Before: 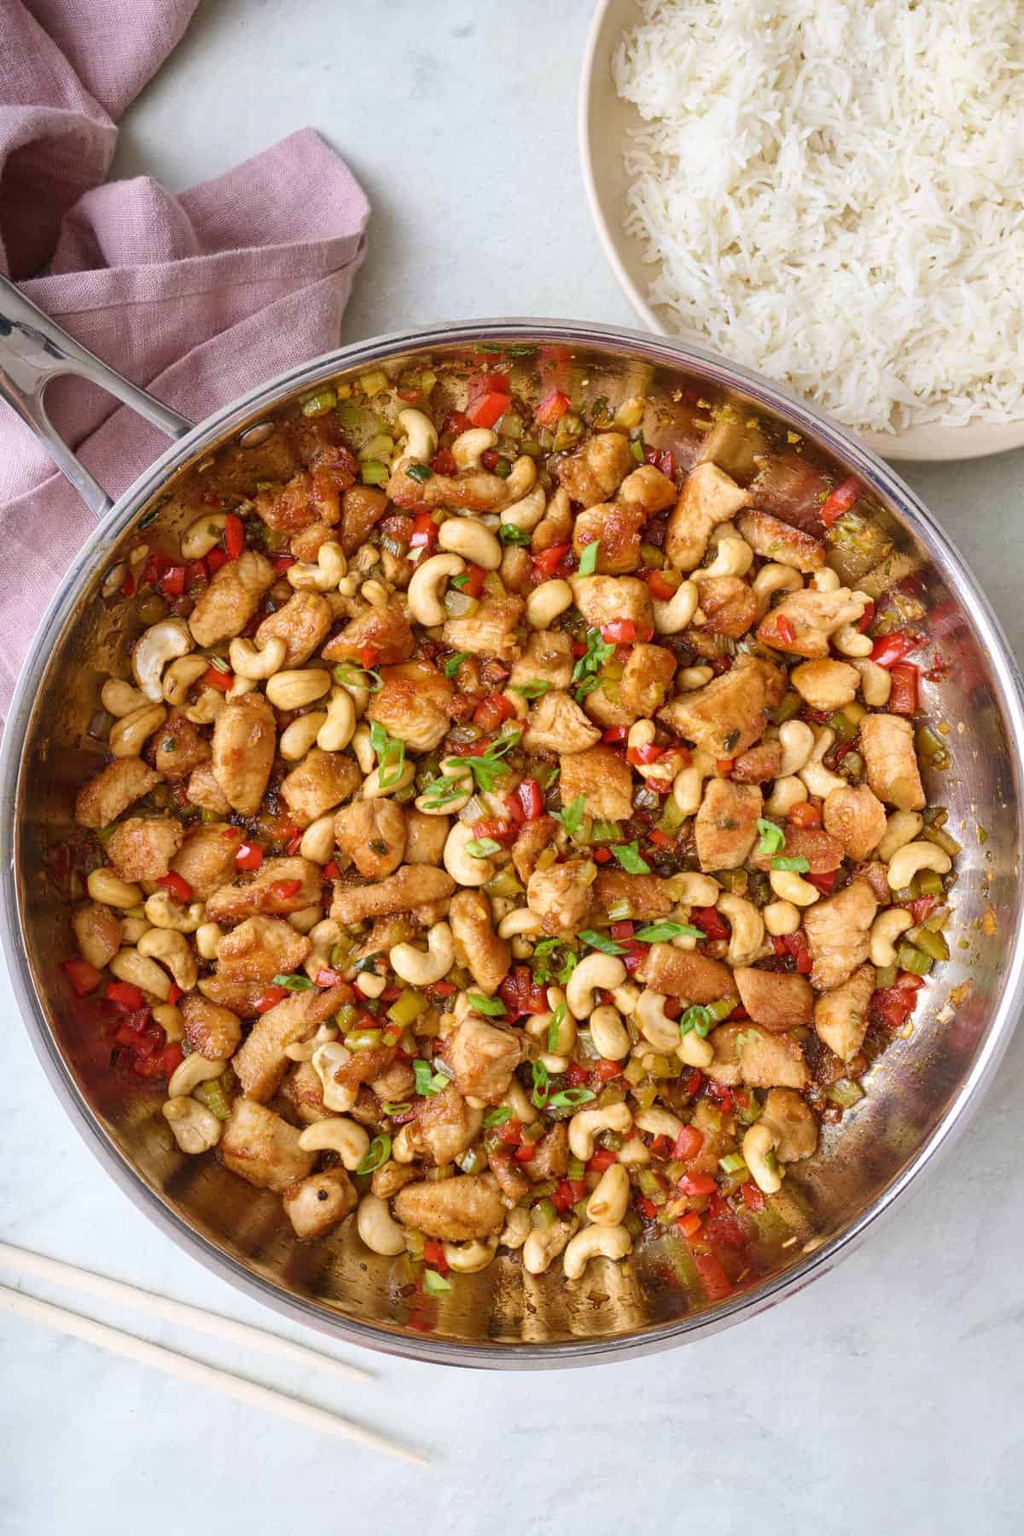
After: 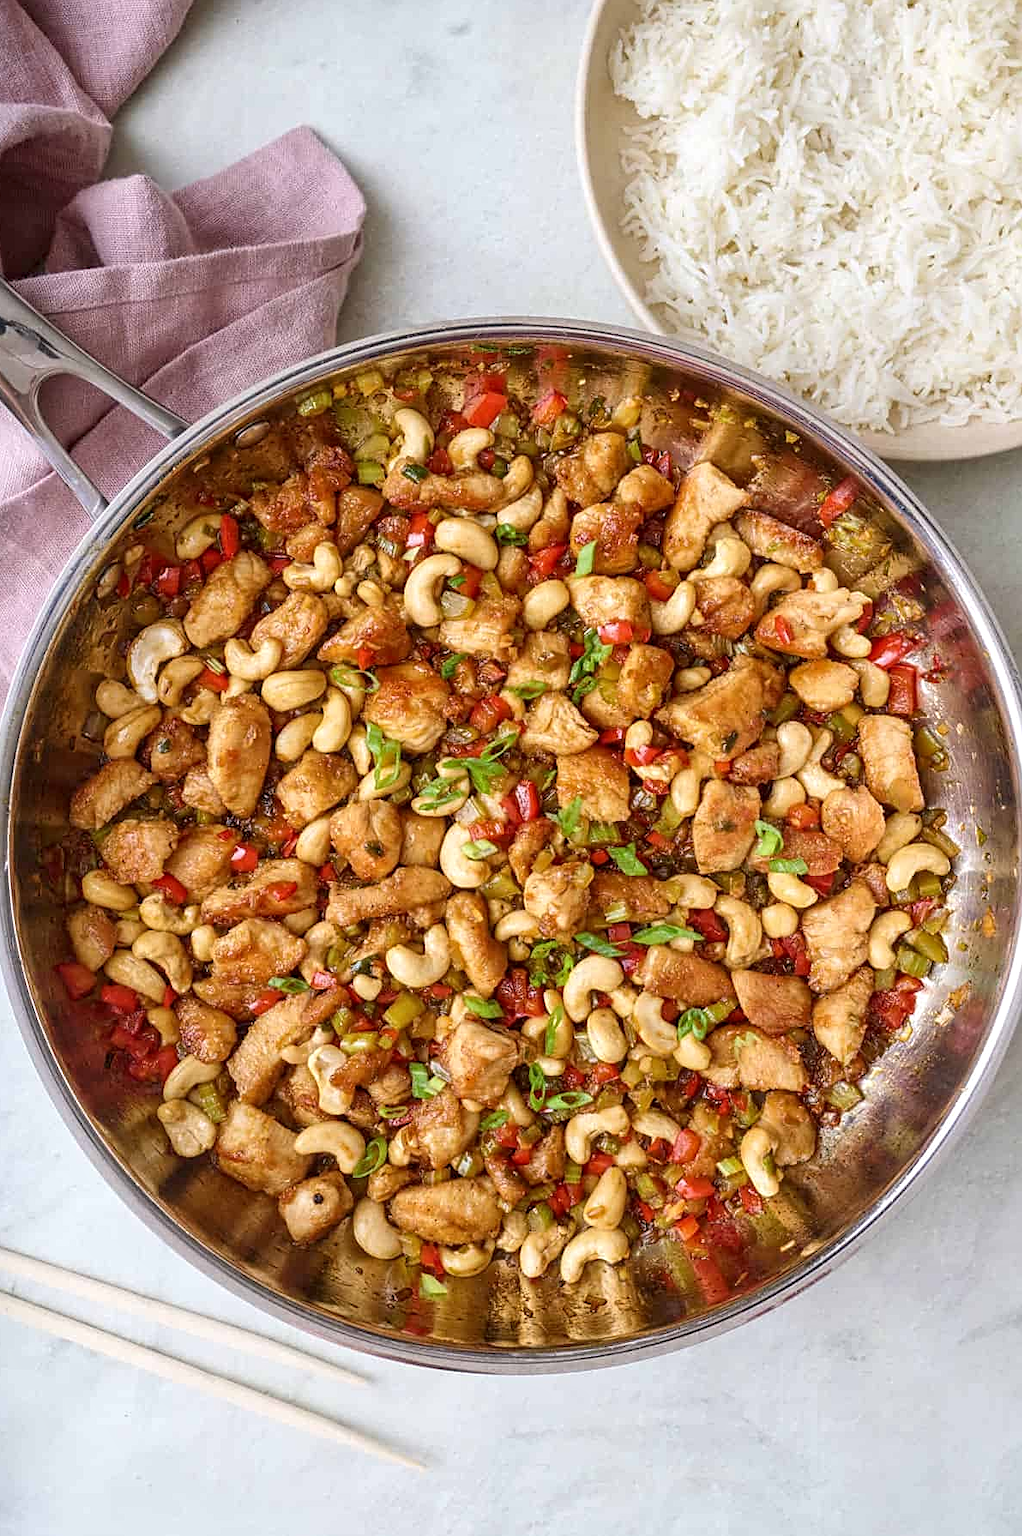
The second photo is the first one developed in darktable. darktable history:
local contrast: on, module defaults
sharpen: on, module defaults
tone equalizer: on, module defaults
crop and rotate: left 0.614%, top 0.179%, bottom 0.309%
